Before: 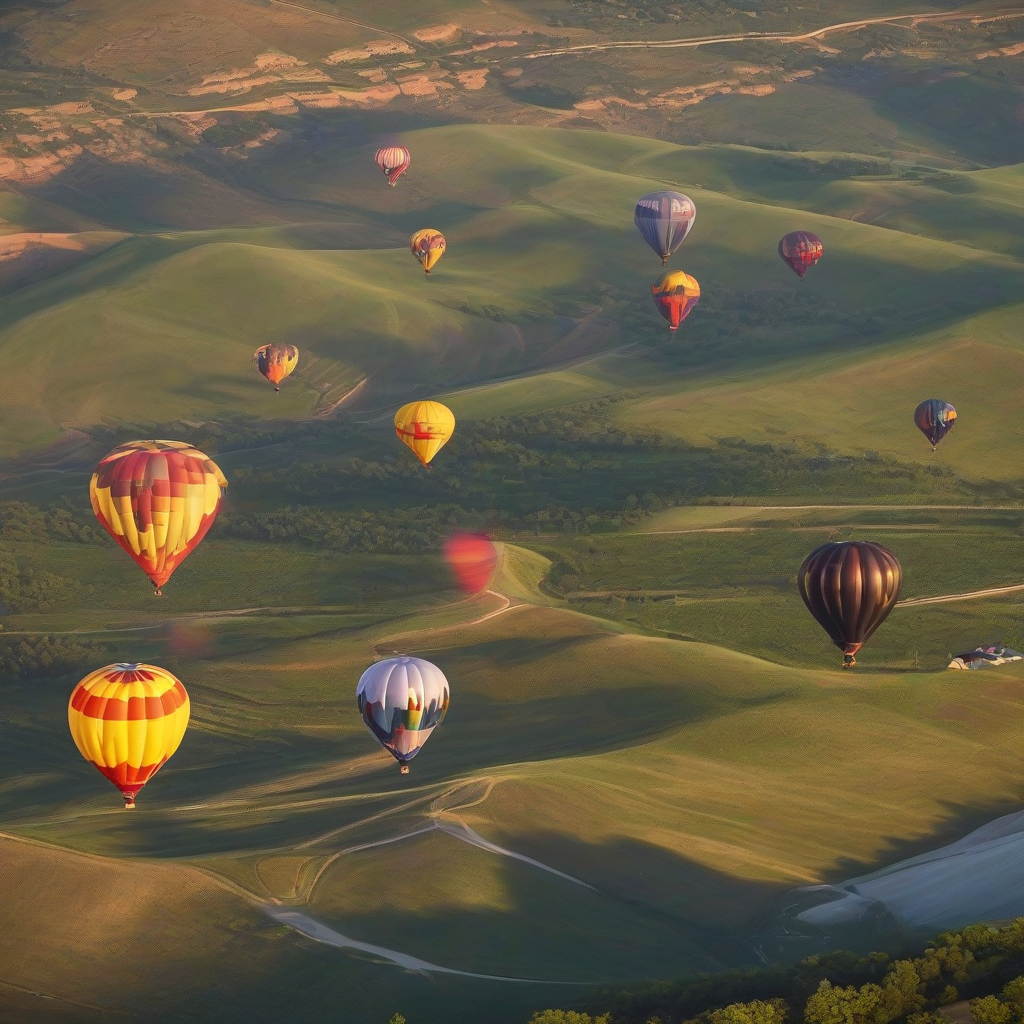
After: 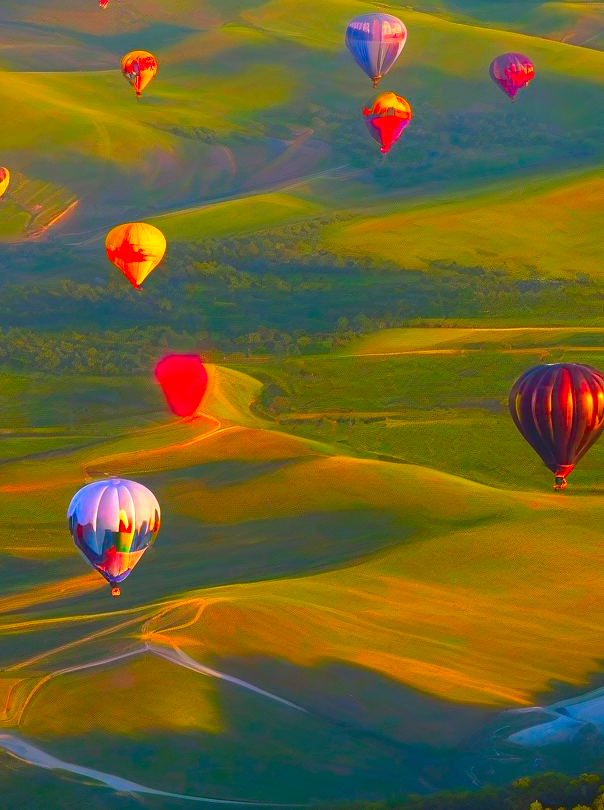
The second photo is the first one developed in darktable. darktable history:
exposure: black level correction 0, exposure 0.693 EV, compensate exposure bias true, compensate highlight preservation false
crop and rotate: left 28.273%, top 17.387%, right 12.658%, bottom 3.435%
contrast brightness saturation: saturation 0.103
shadows and highlights: radius 121.71, shadows 21.36, white point adjustment -9.68, highlights -12.64, soften with gaussian
color correction: highlights a* 1.57, highlights b* -1.8, saturation 2.49
